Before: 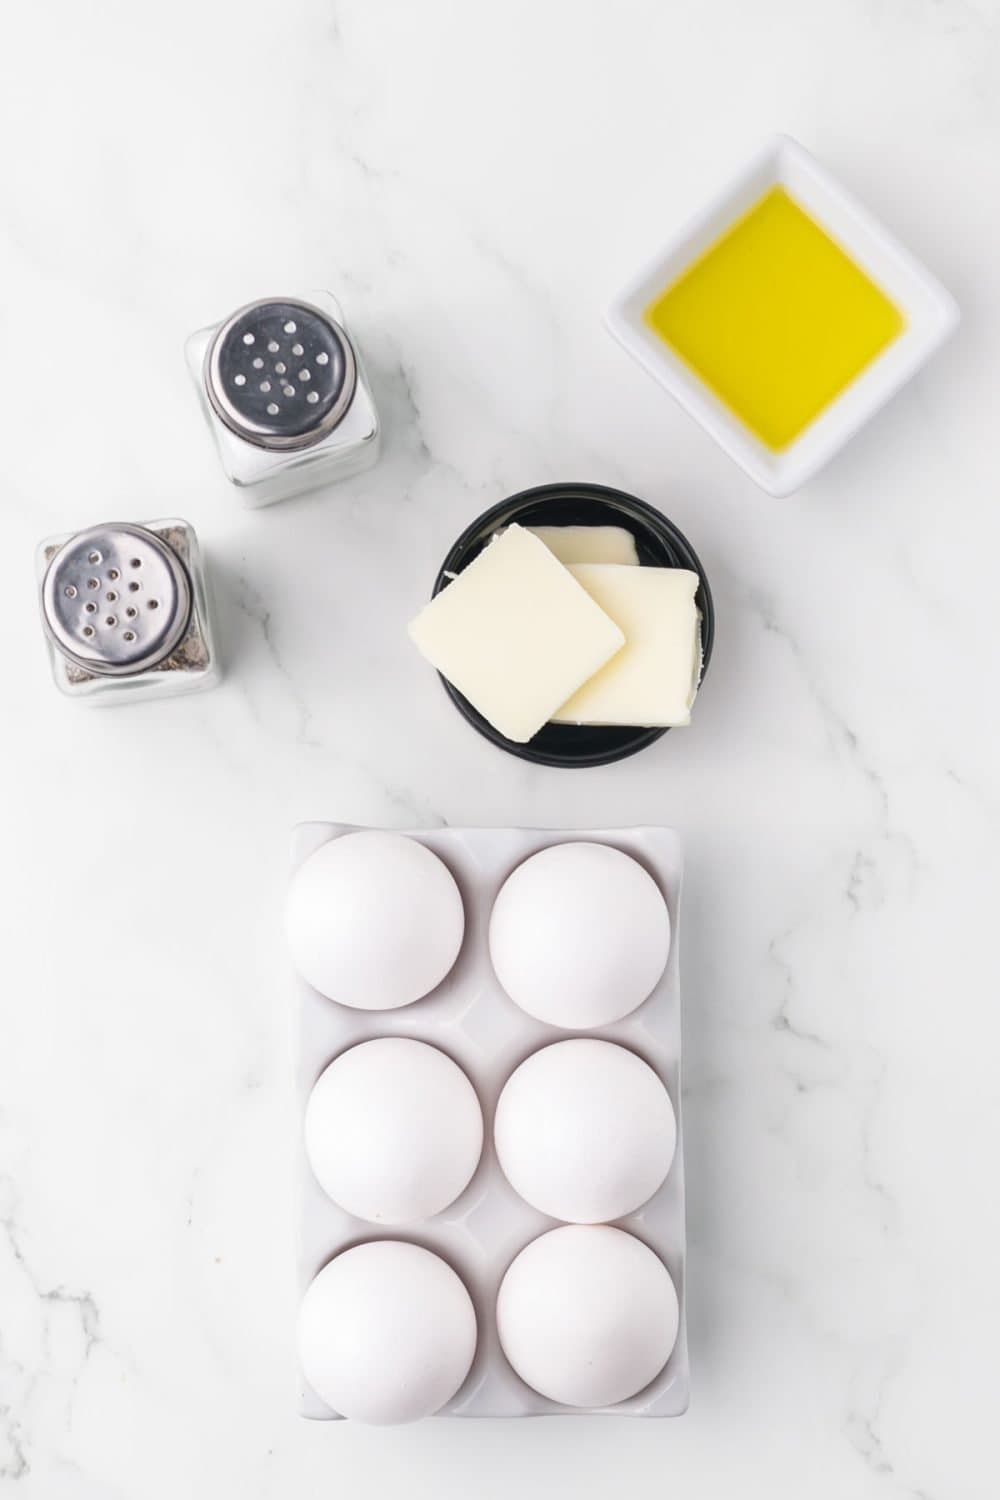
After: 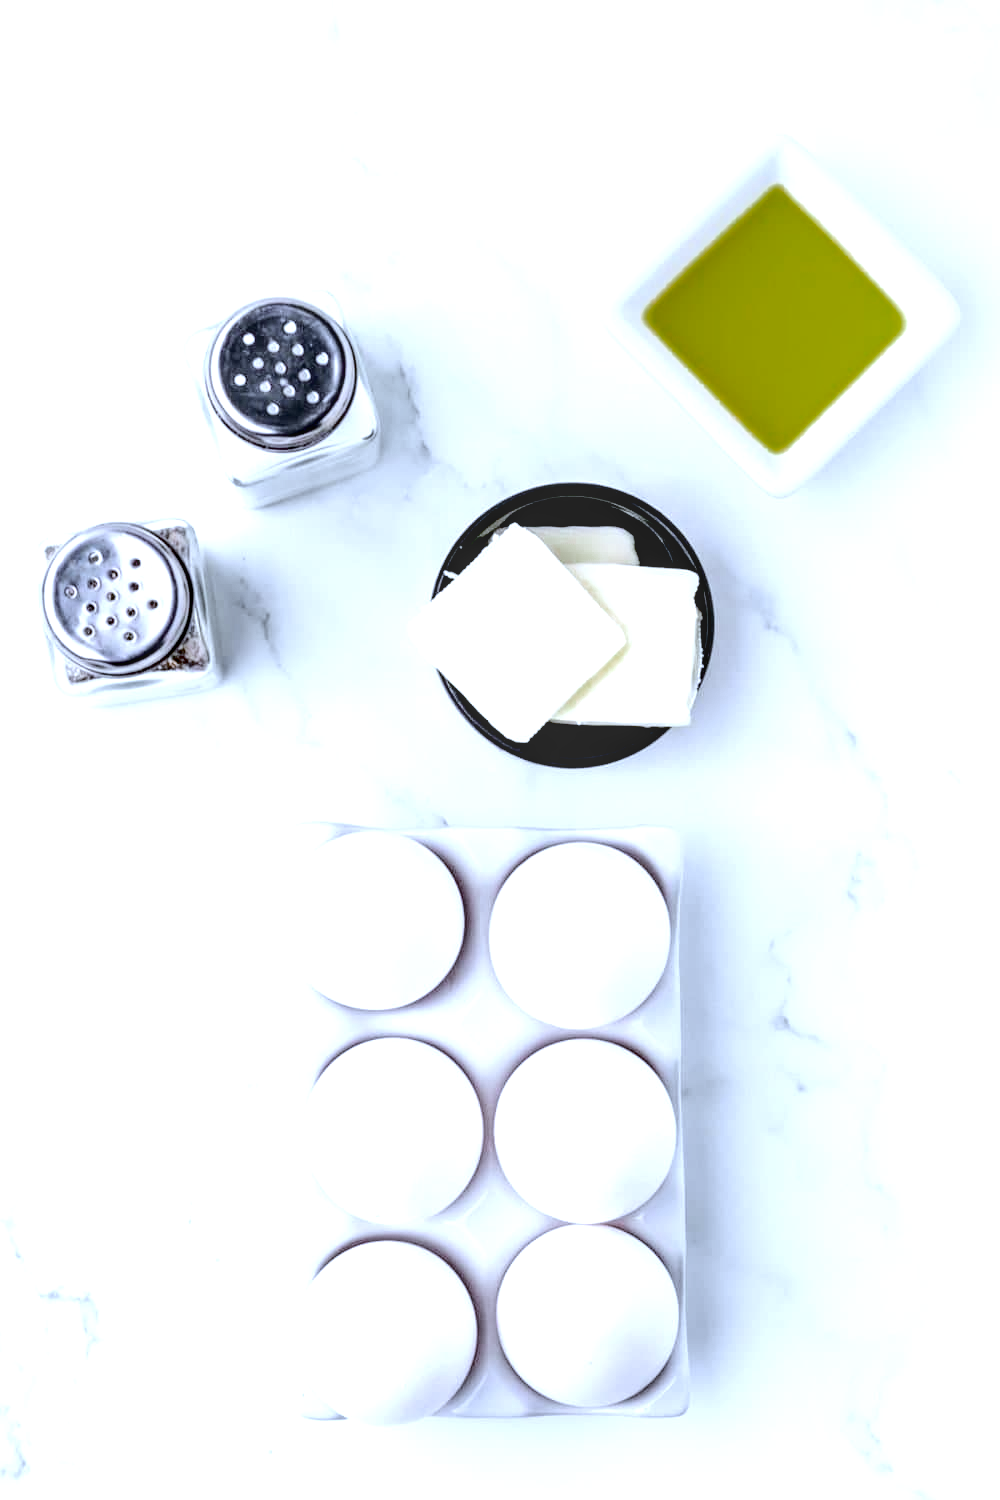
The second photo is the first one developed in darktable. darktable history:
local contrast: highlights 62%, detail 143%, midtone range 0.428
color zones: curves: ch0 [(0, 0.48) (0.209, 0.398) (0.305, 0.332) (0.429, 0.493) (0.571, 0.5) (0.714, 0.5) (0.857, 0.5) (1, 0.48)]; ch1 [(0, 0.633) (0.143, 0.586) (0.286, 0.489) (0.429, 0.448) (0.571, 0.31) (0.714, 0.335) (0.857, 0.492) (1, 0.633)]; ch2 [(0, 0.448) (0.143, 0.498) (0.286, 0.5) (0.429, 0.5) (0.571, 0.5) (0.714, 0.5) (0.857, 0.5) (1, 0.448)]
tone equalizer: -8 EV -0.783 EV, -7 EV -0.668 EV, -6 EV -0.575 EV, -5 EV -0.377 EV, -3 EV 0.395 EV, -2 EV 0.6 EV, -1 EV 0.679 EV, +0 EV 0.777 EV, edges refinement/feathering 500, mask exposure compensation -1.57 EV, preserve details no
tone curve: curves: ch0 [(0, 0) (0.003, 0.001) (0.011, 0.004) (0.025, 0.013) (0.044, 0.022) (0.069, 0.035) (0.1, 0.053) (0.136, 0.088) (0.177, 0.149) (0.224, 0.213) (0.277, 0.293) (0.335, 0.381) (0.399, 0.463) (0.468, 0.546) (0.543, 0.616) (0.623, 0.693) (0.709, 0.766) (0.801, 0.843) (0.898, 0.921) (1, 1)], color space Lab, independent channels, preserve colors none
exposure: black level correction 0.047, exposure 0.013 EV, compensate exposure bias true, compensate highlight preservation false
color calibration: illuminant custom, x 0.392, y 0.392, temperature 3854.25 K
